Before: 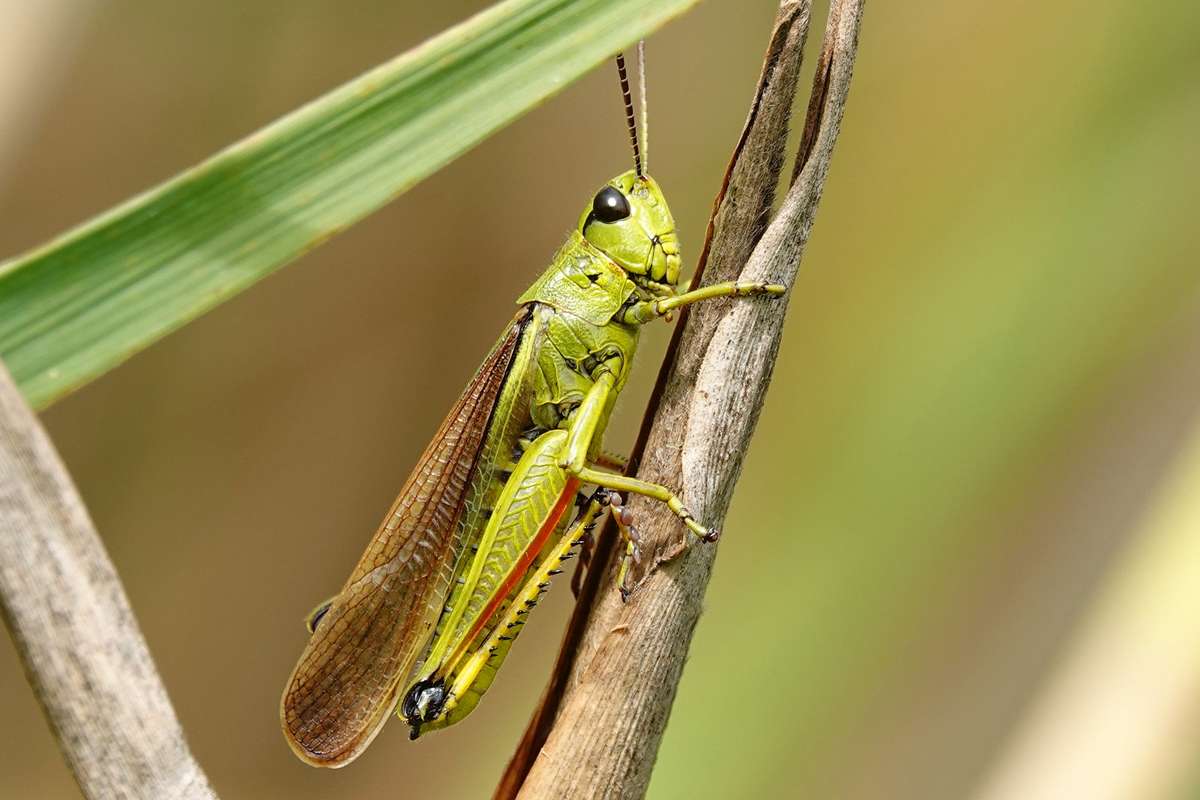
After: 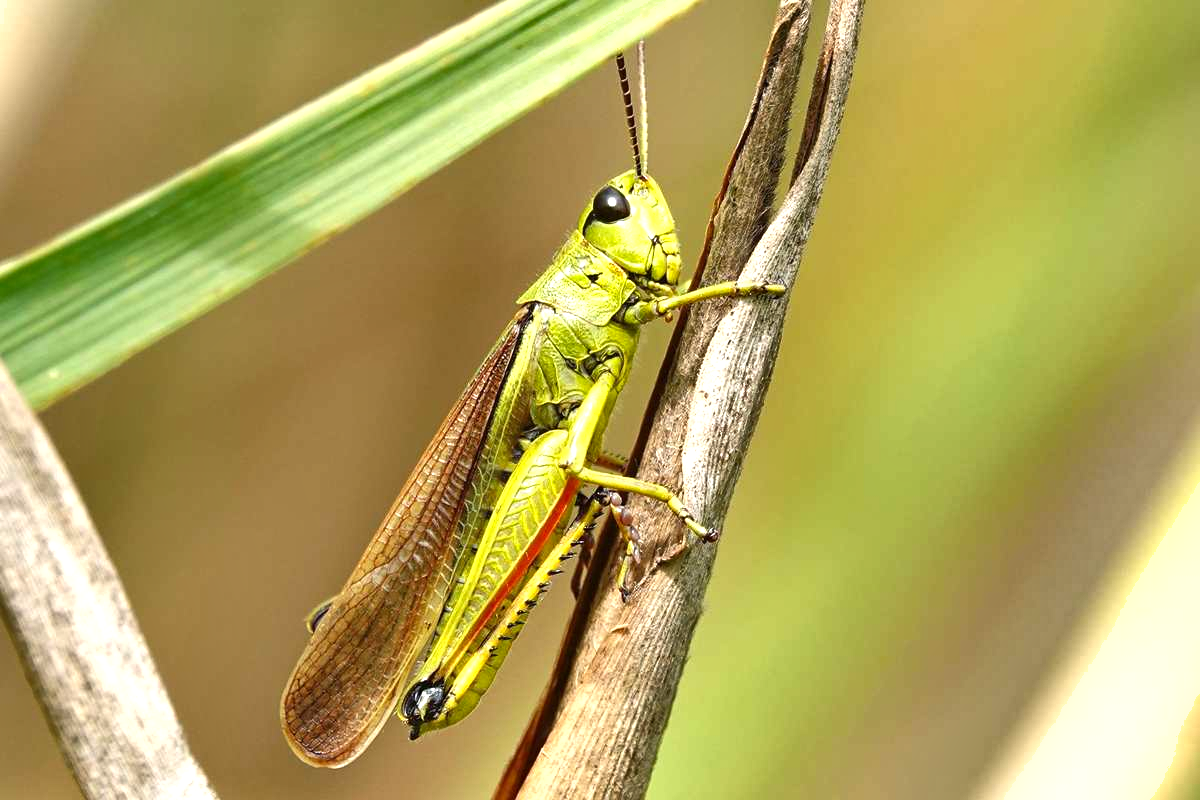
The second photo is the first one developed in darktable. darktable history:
shadows and highlights: soften with gaussian
exposure: black level correction 0, exposure 0.7 EV, compensate exposure bias true, compensate highlight preservation false
